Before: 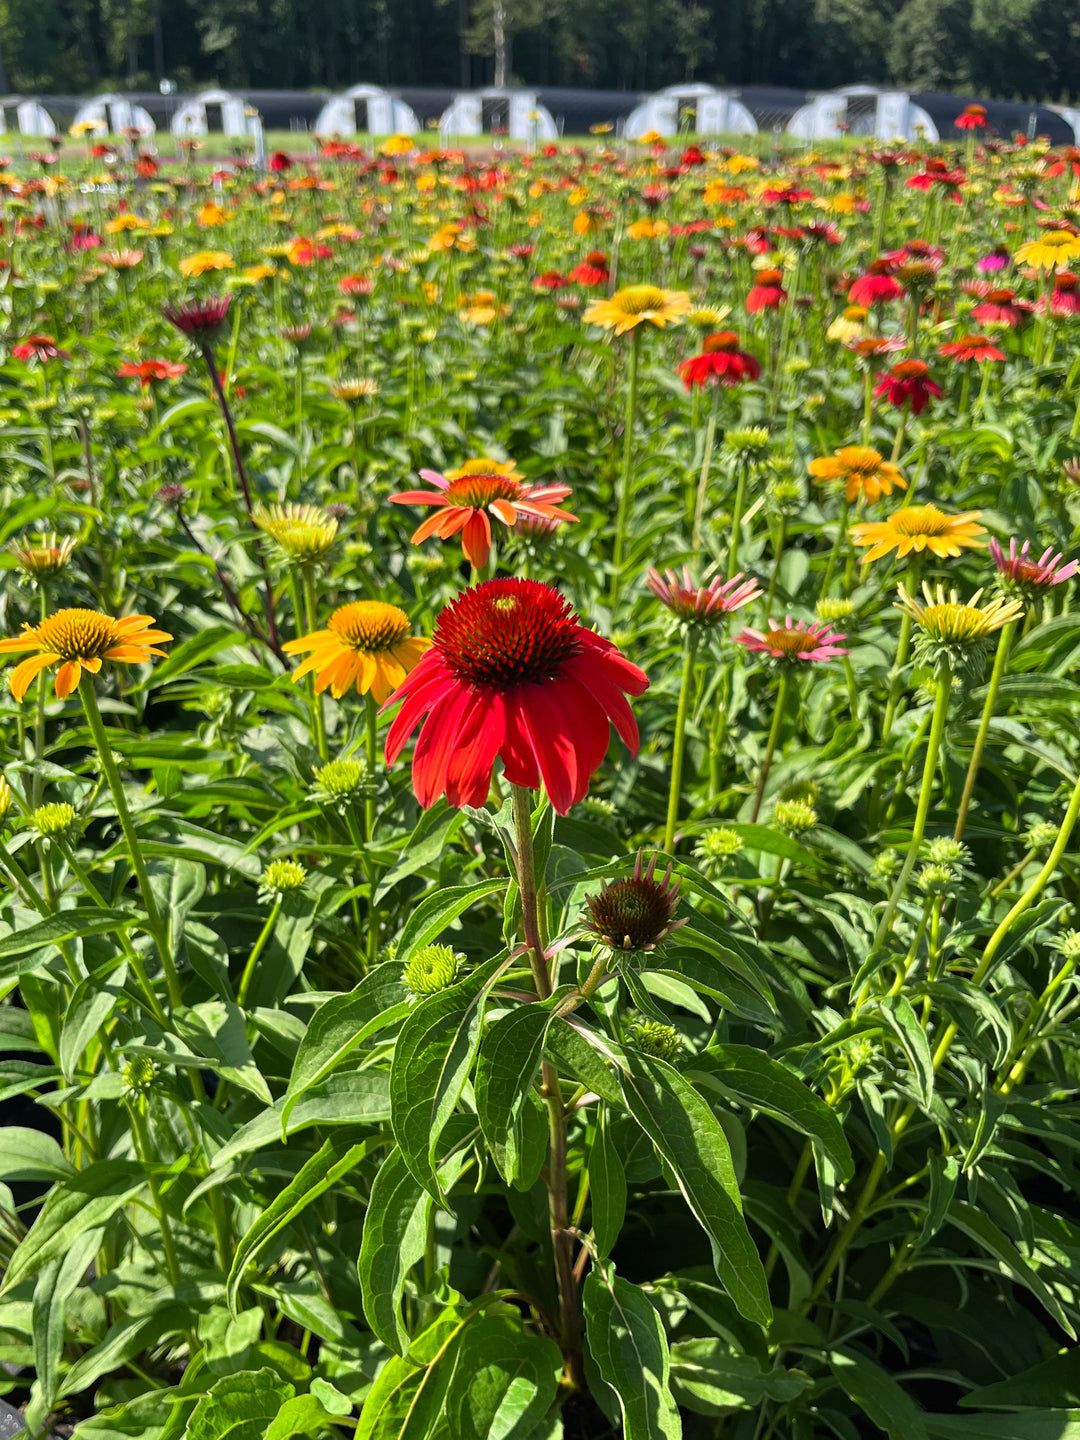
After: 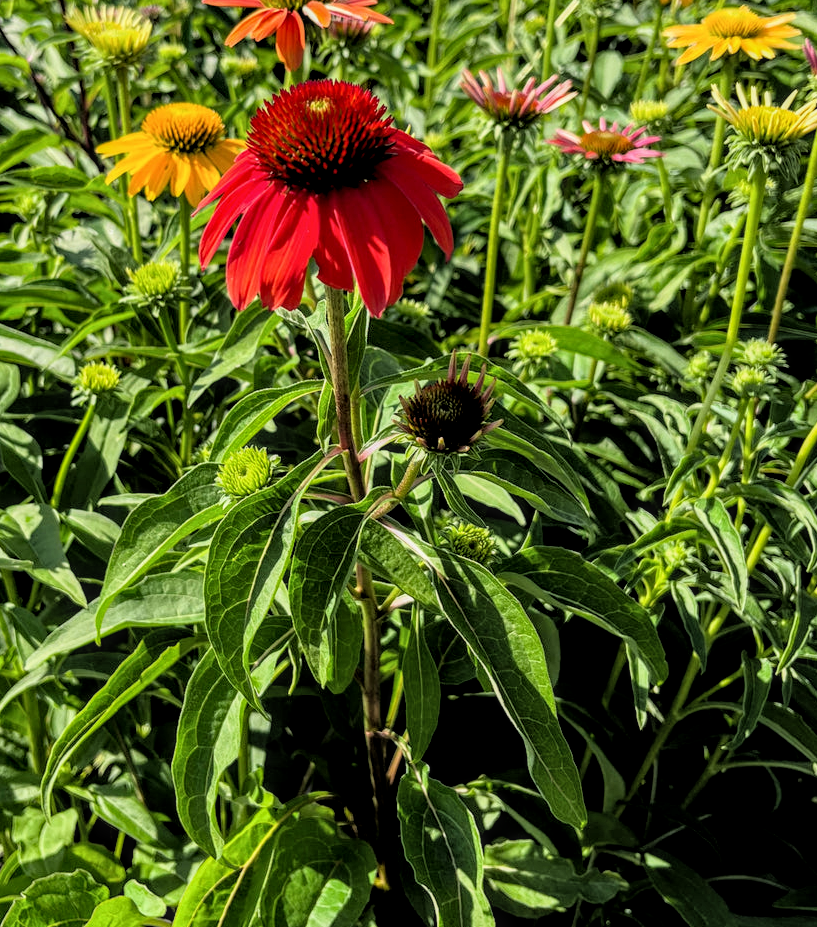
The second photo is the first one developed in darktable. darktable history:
local contrast: highlights 56%, shadows 52%, detail 130%, midtone range 0.457
crop and rotate: left 17.356%, top 34.617%, right 6.95%, bottom 0.996%
filmic rgb: black relative exposure -3.95 EV, white relative exposure 3.12 EV, hardness 2.87, iterations of high-quality reconstruction 0
